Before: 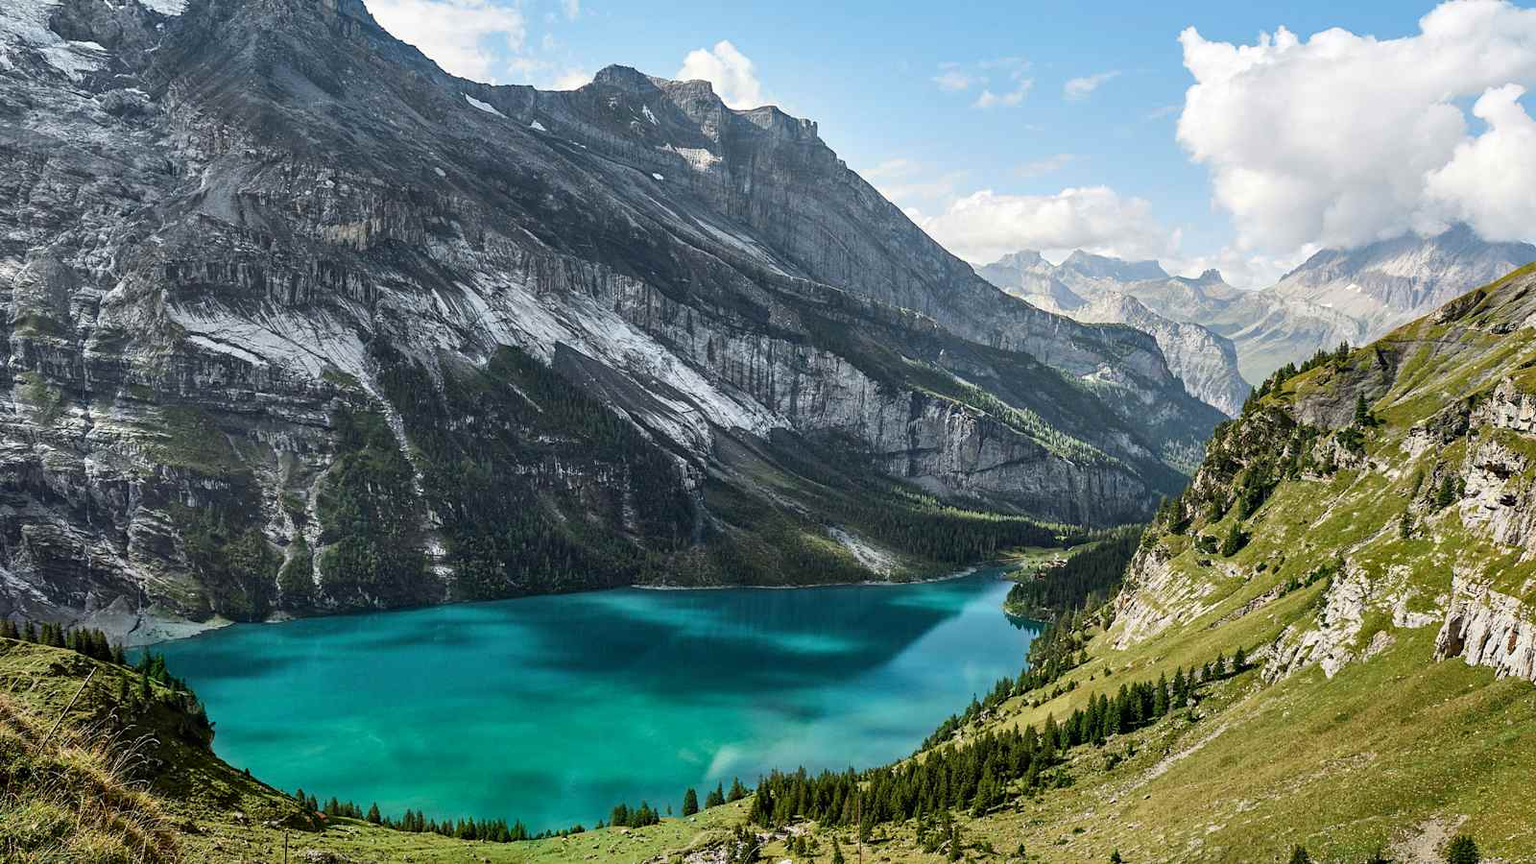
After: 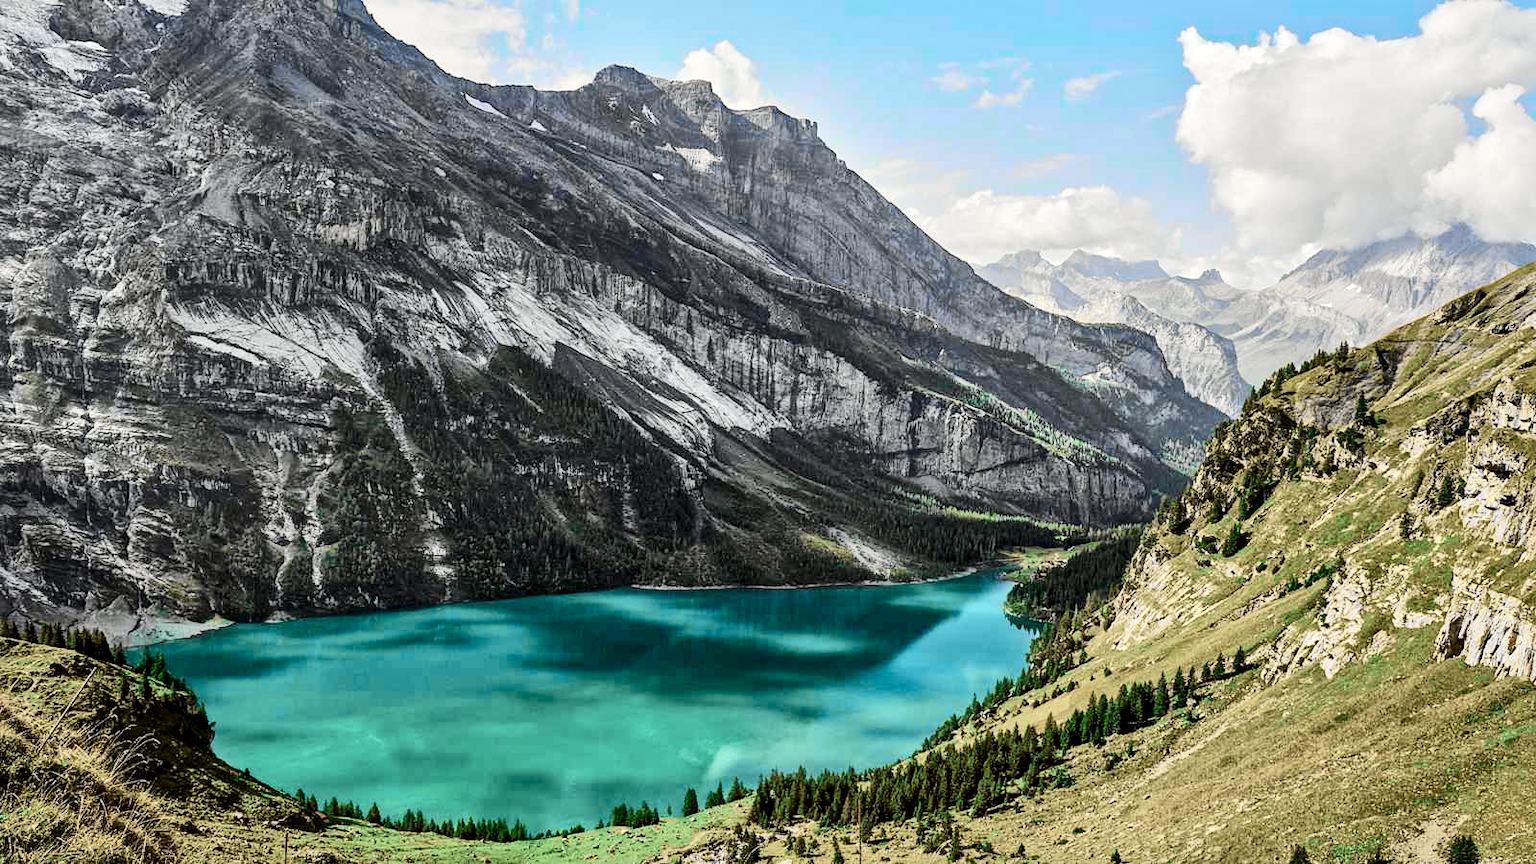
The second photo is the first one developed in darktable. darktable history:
local contrast: mode bilateral grid, contrast 20, coarseness 20, detail 150%, midtone range 0.2
tone curve: curves: ch0 [(0.014, 0) (0.13, 0.09) (0.227, 0.211) (0.346, 0.388) (0.499, 0.598) (0.662, 0.76) (0.795, 0.846) (1, 0.969)]; ch1 [(0, 0) (0.366, 0.367) (0.447, 0.417) (0.473, 0.484) (0.504, 0.502) (0.525, 0.518) (0.564, 0.548) (0.639, 0.643) (1, 1)]; ch2 [(0, 0) (0.333, 0.346) (0.375, 0.375) (0.424, 0.43) (0.476, 0.498) (0.496, 0.505) (0.517, 0.515) (0.542, 0.564) (0.583, 0.6) (0.64, 0.622) (0.723, 0.676) (1, 1)], color space Lab, independent channels, preserve colors none
